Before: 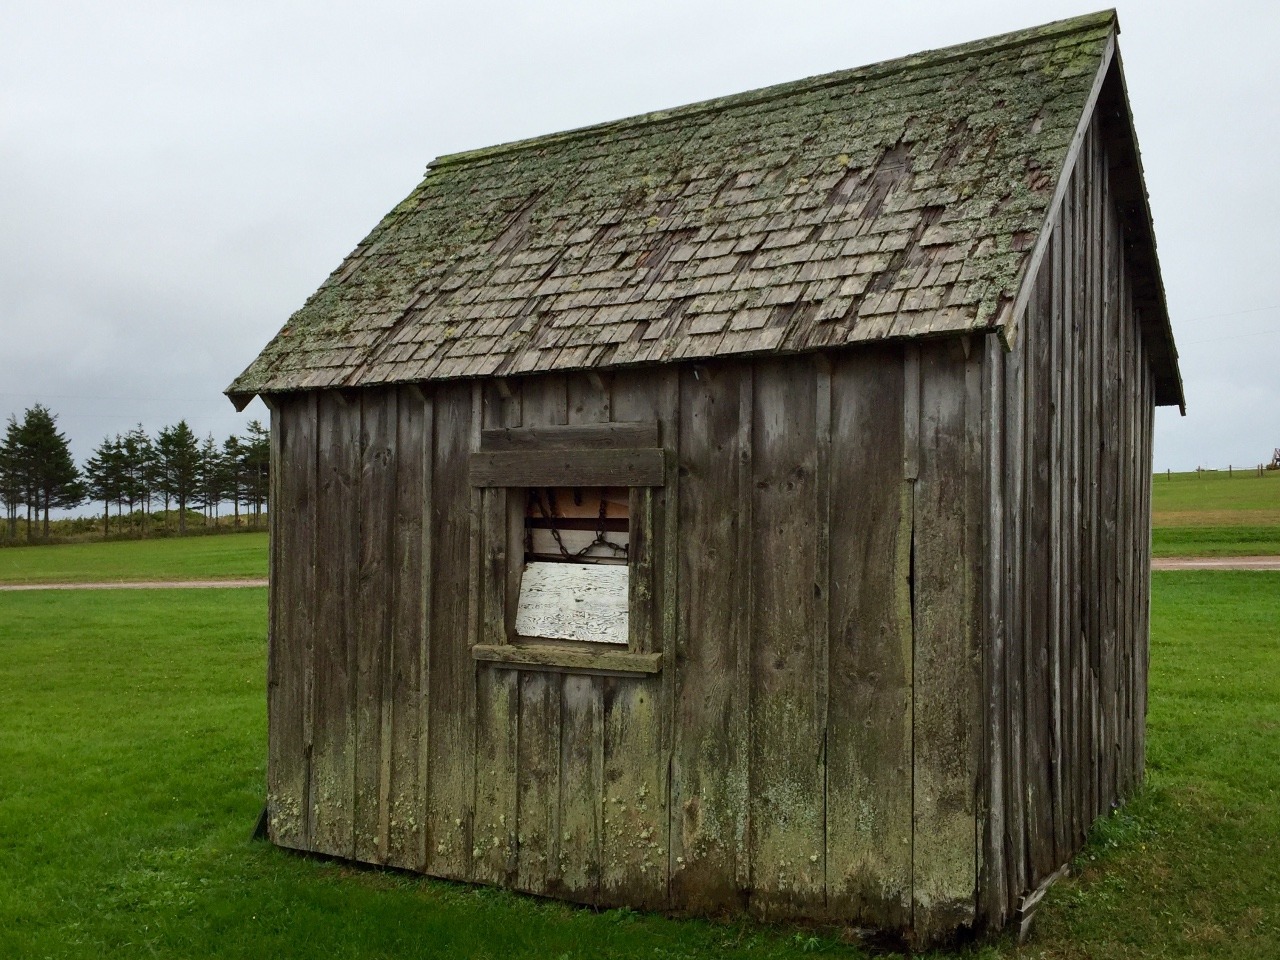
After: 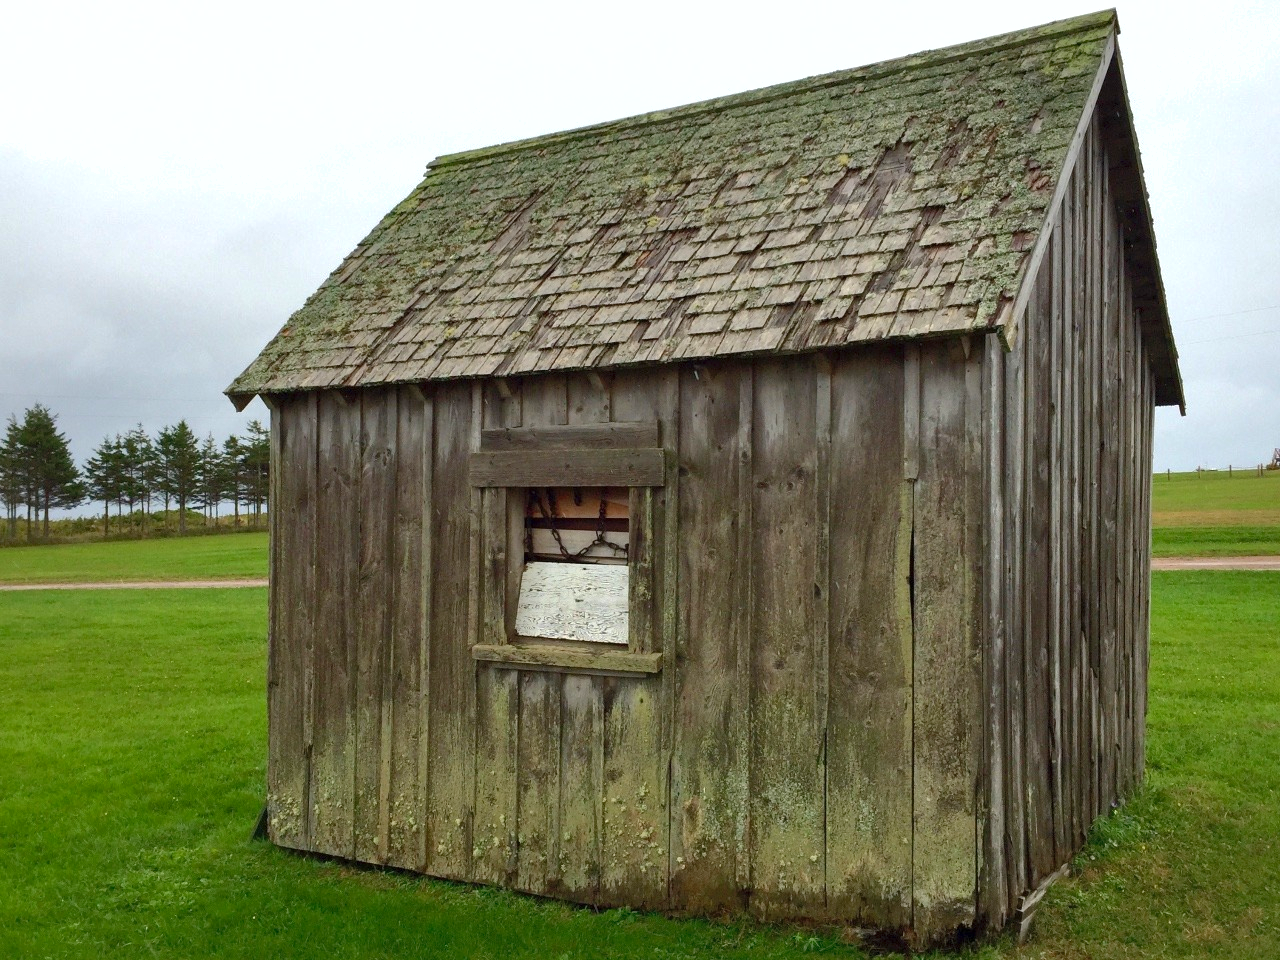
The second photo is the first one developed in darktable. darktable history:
levels: levels [0, 0.435, 0.917]
shadows and highlights: on, module defaults
